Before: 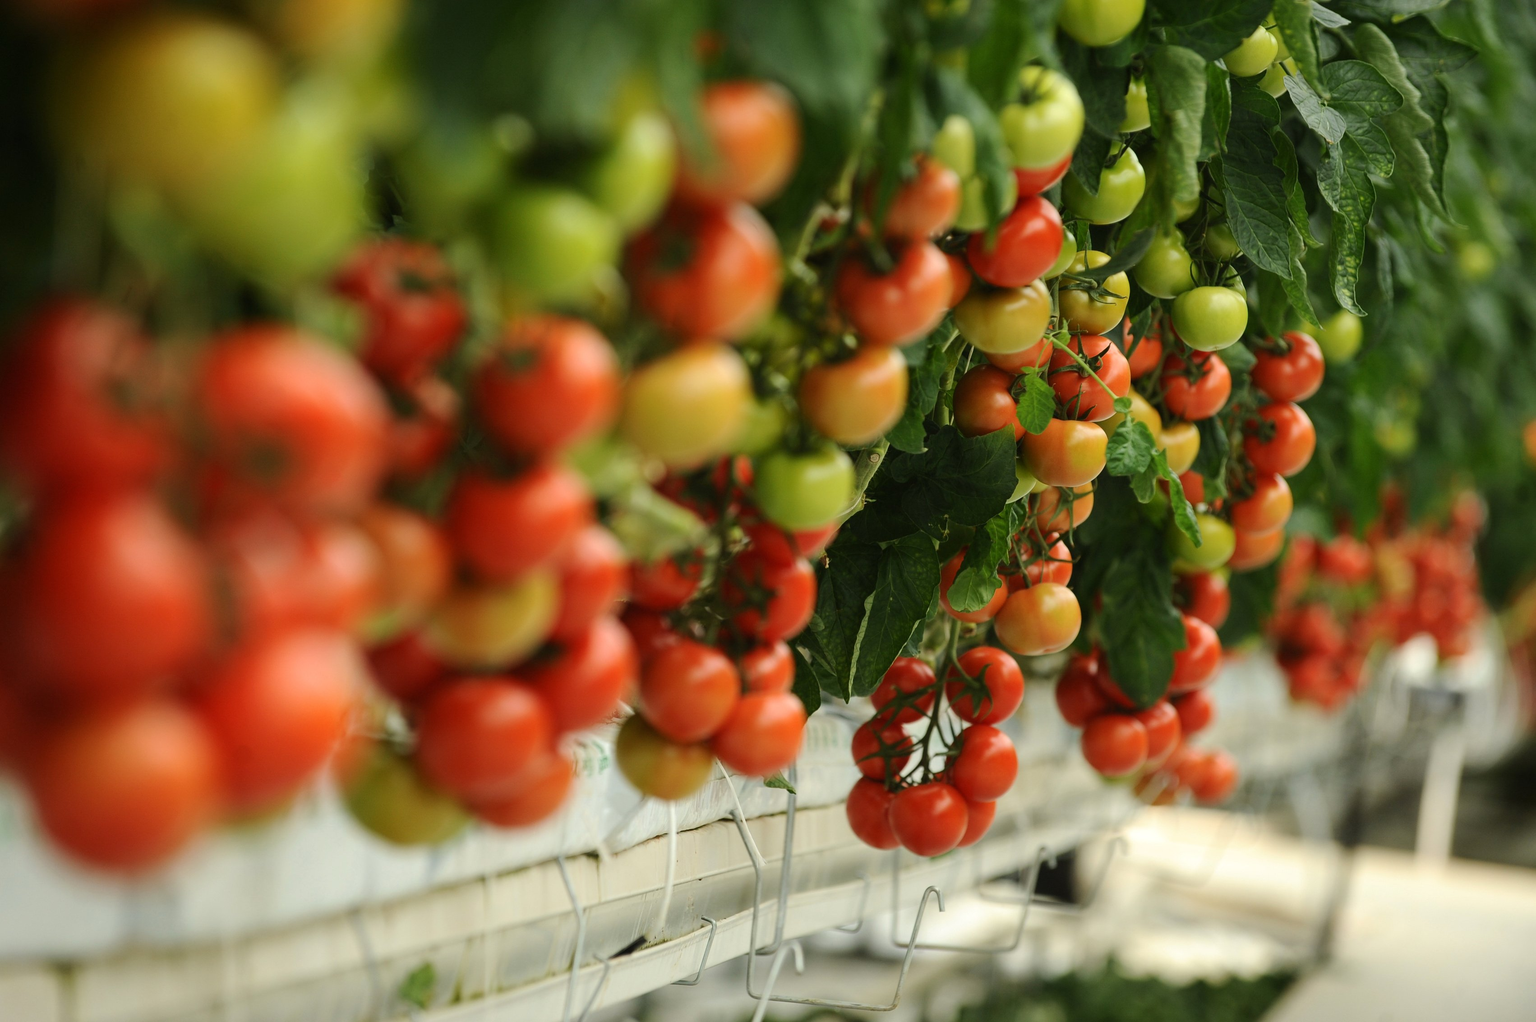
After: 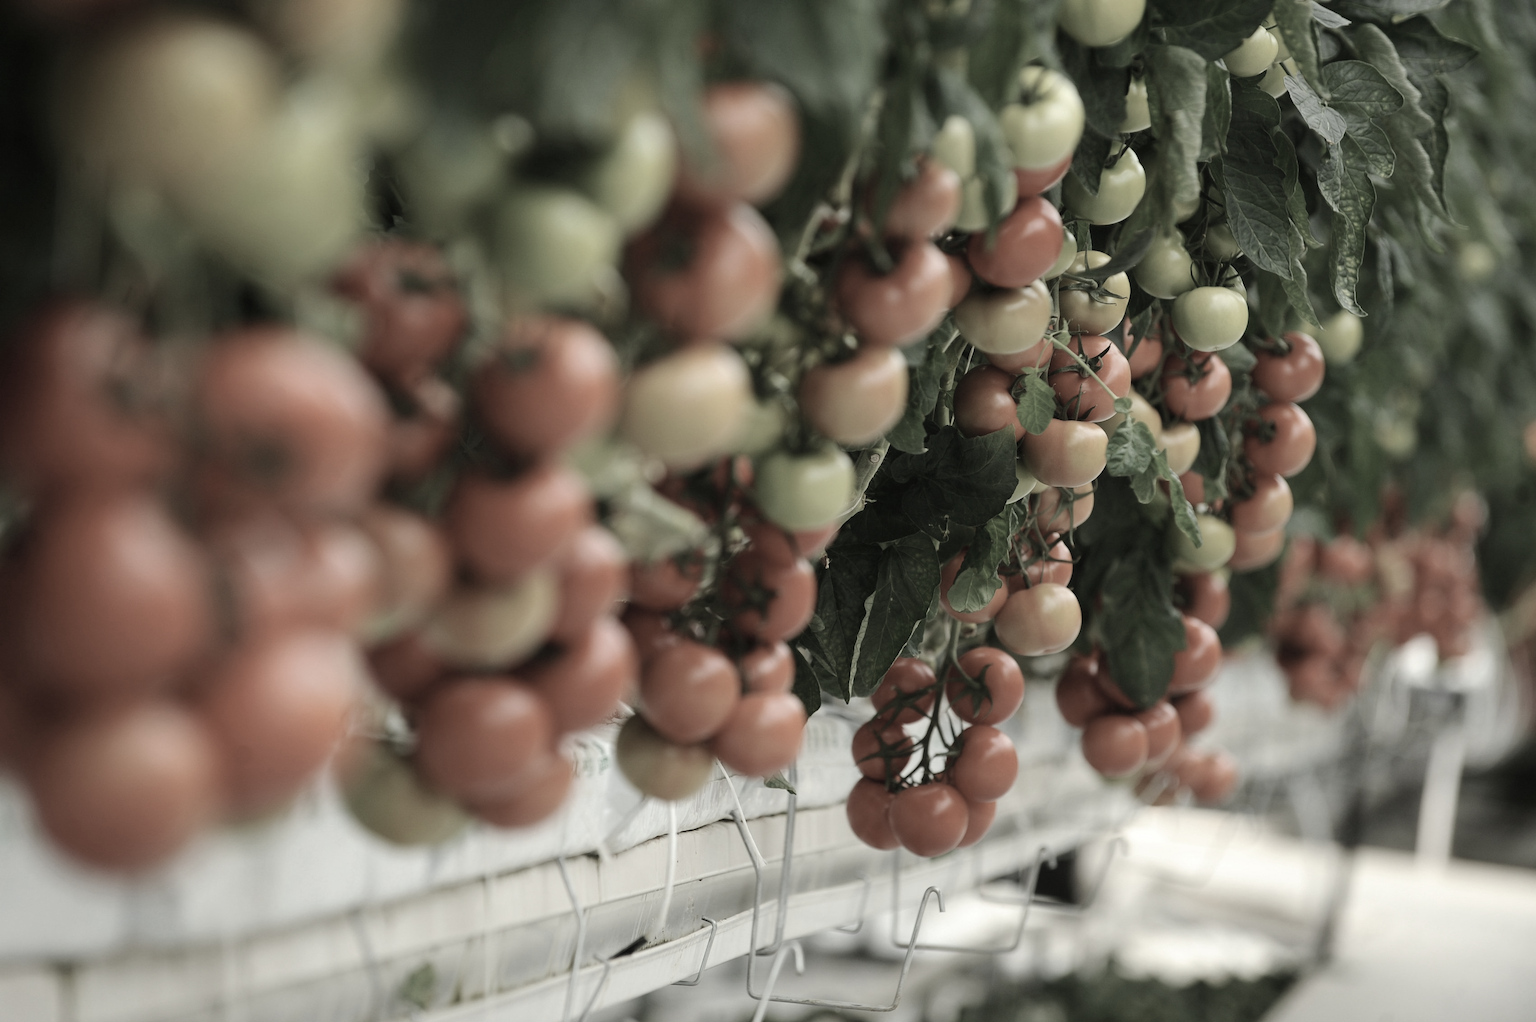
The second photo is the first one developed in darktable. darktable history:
tone equalizer: on, module defaults
color correction: saturation 0.3
